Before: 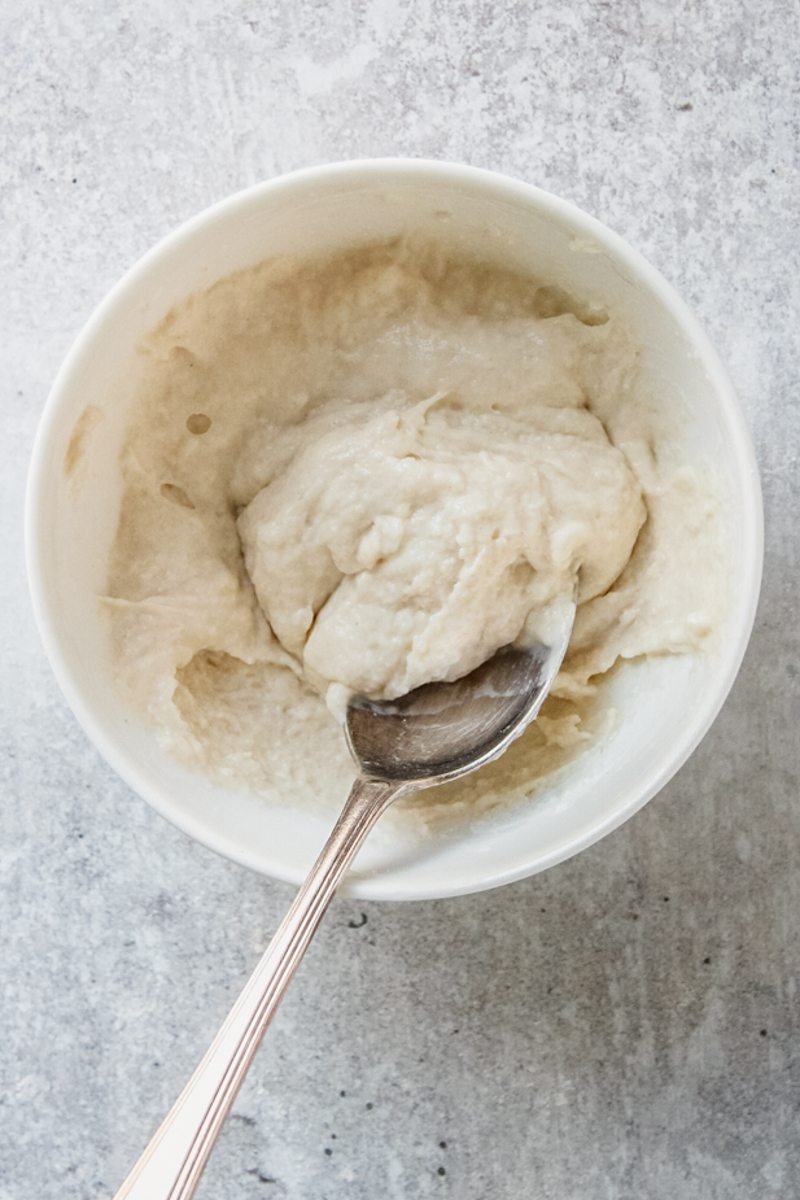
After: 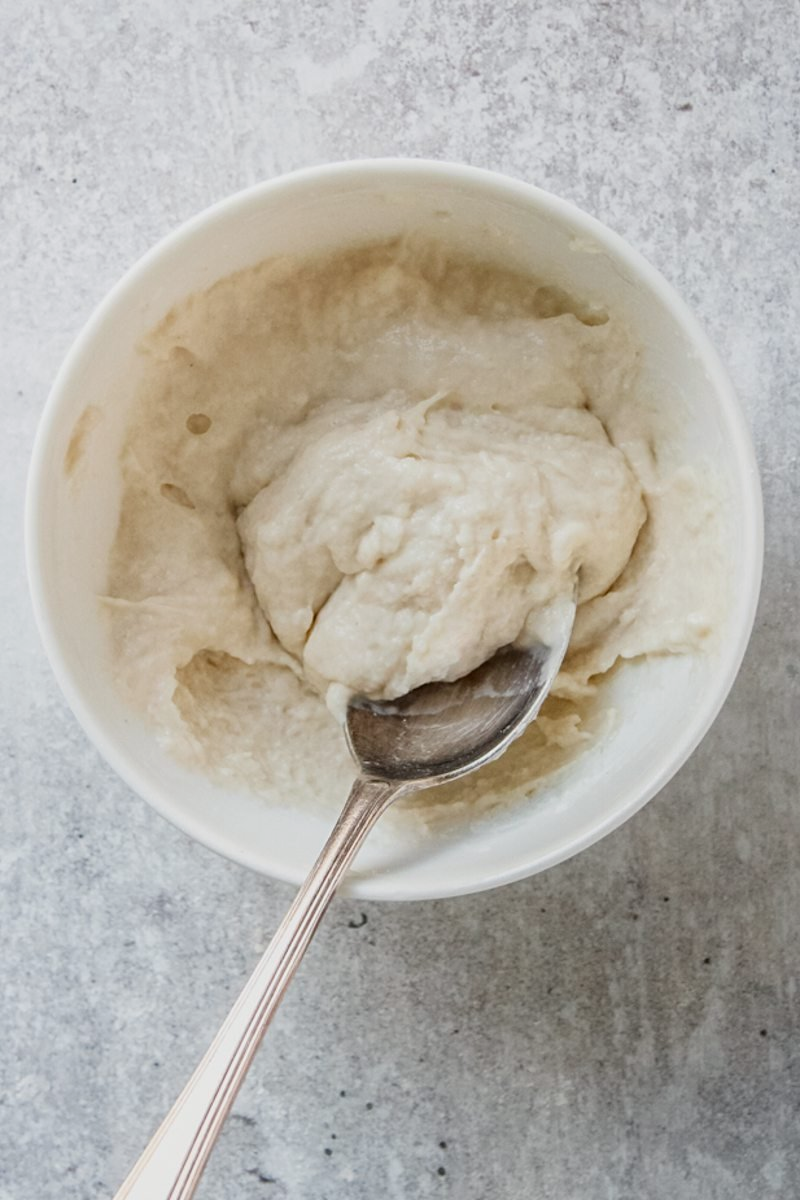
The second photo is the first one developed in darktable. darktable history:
exposure: black level correction 0.001, exposure -0.2 EV, compensate highlight preservation false
color correction: highlights a* -0.182, highlights b* -0.124
